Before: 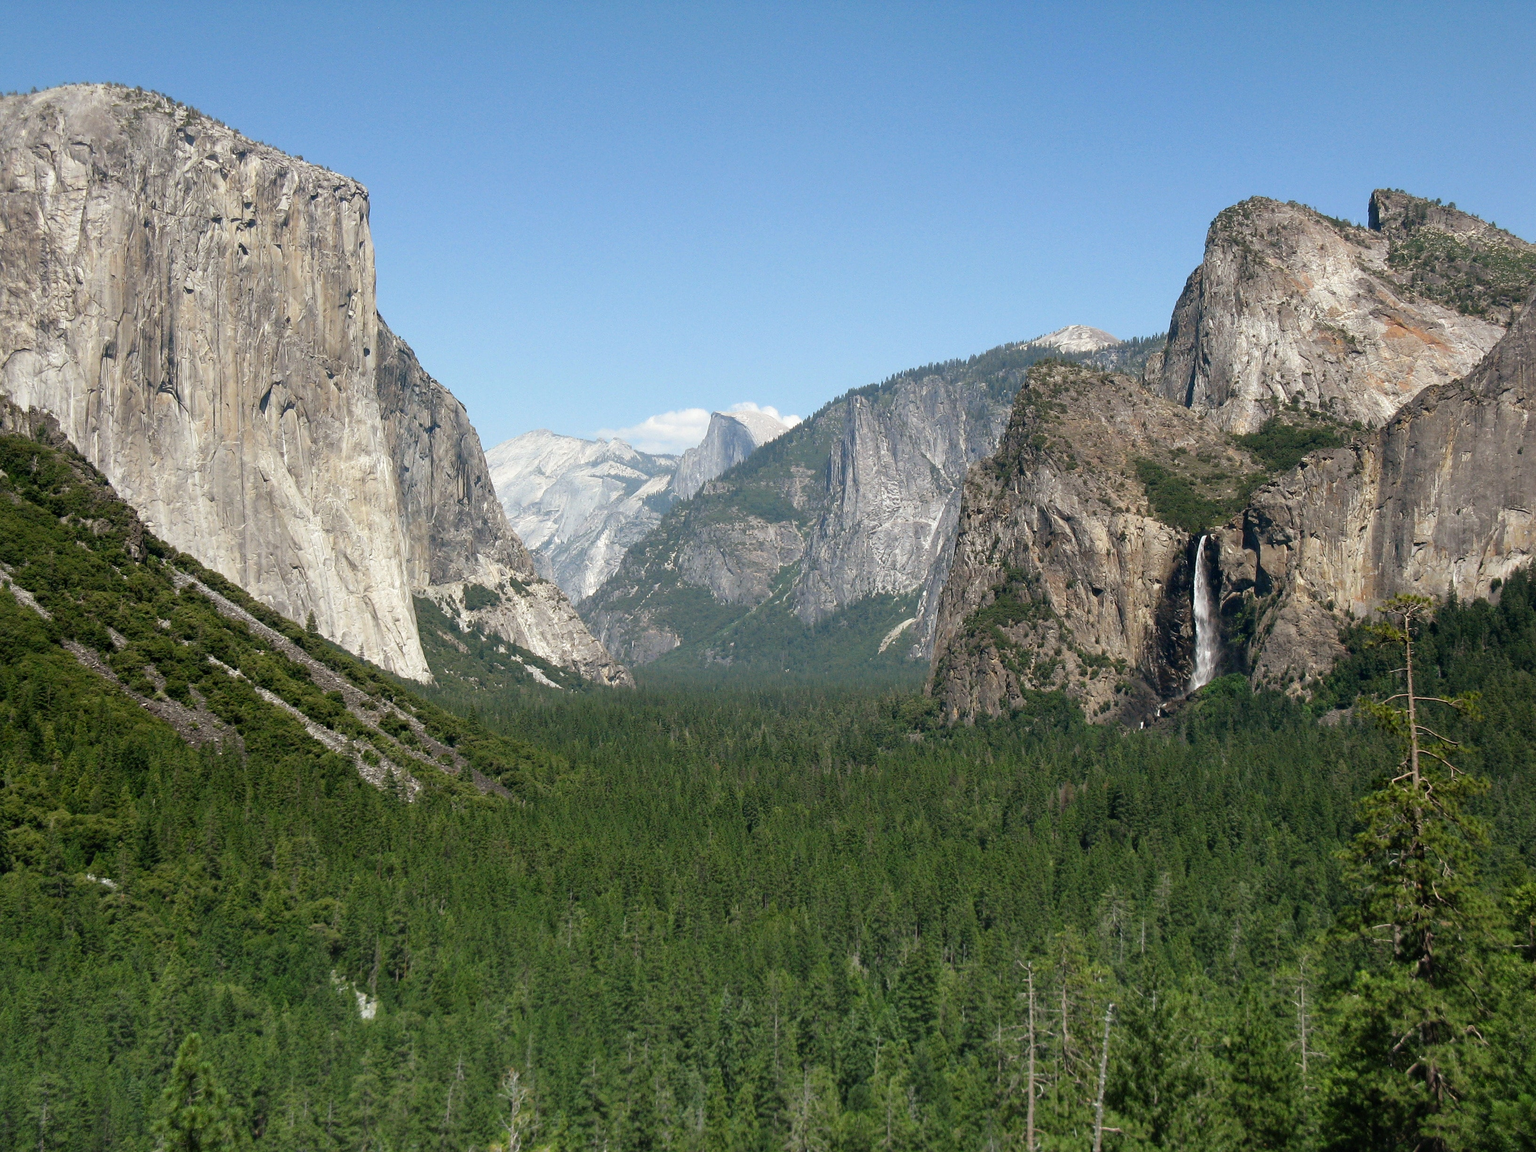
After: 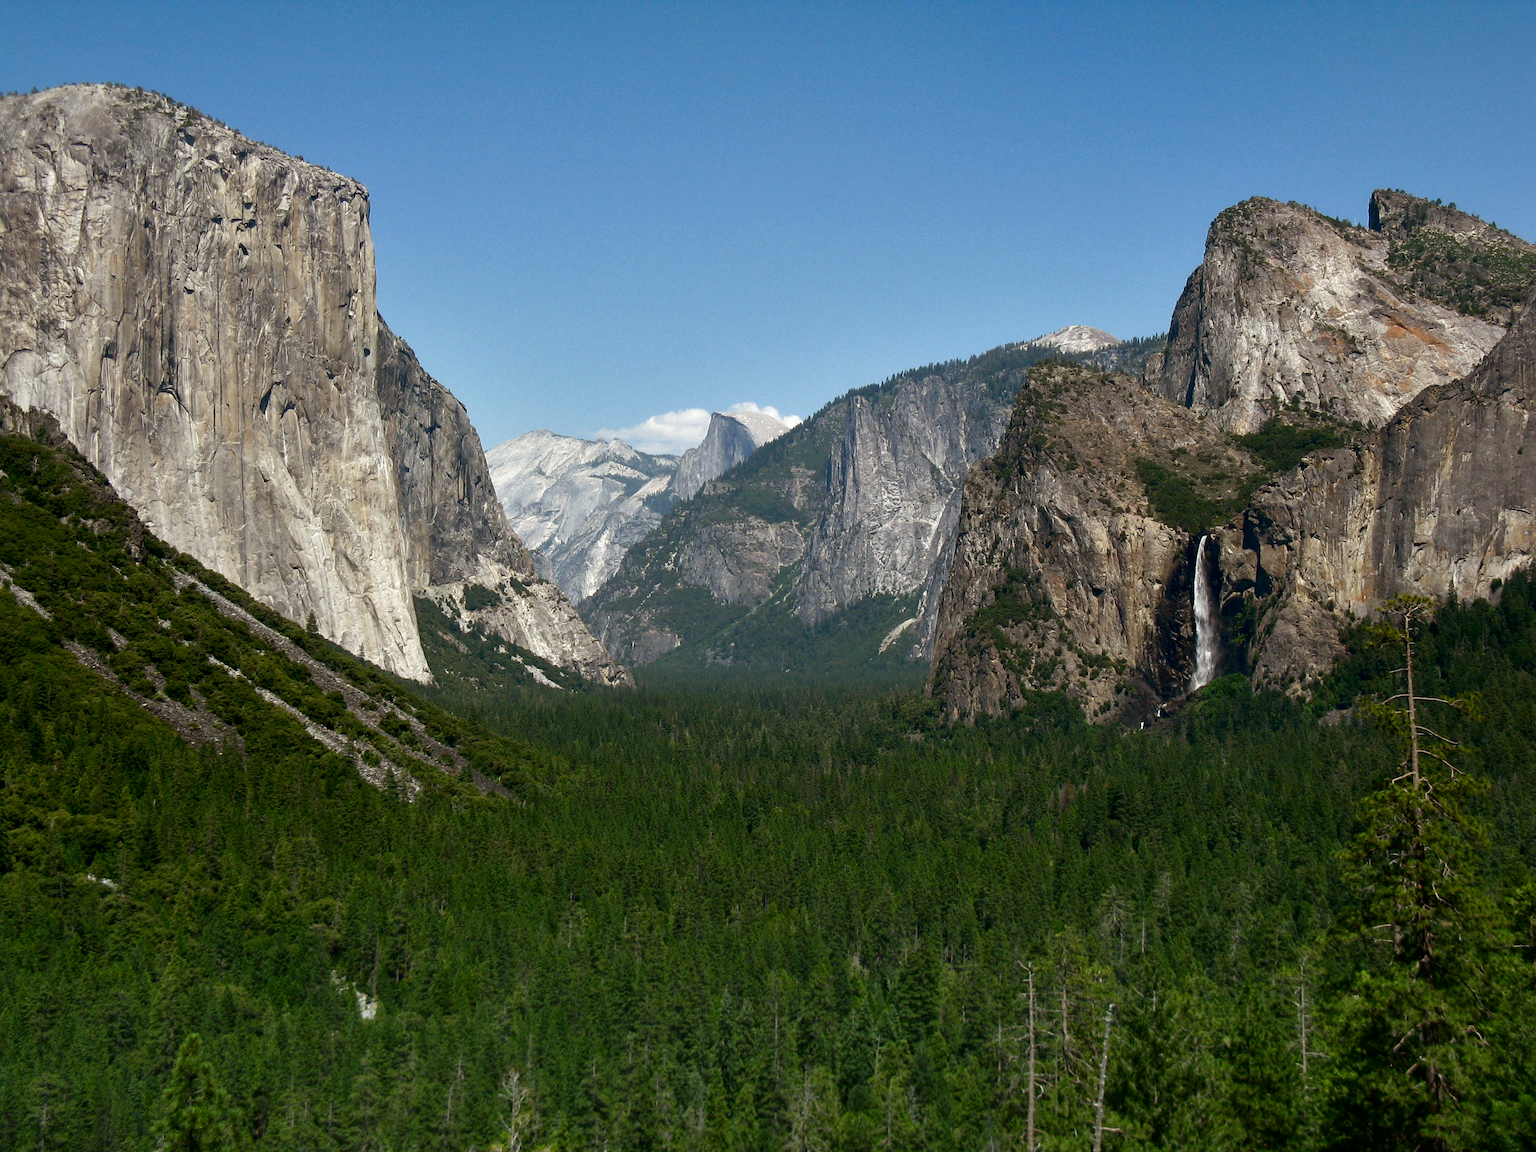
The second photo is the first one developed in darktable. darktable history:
contrast brightness saturation: brightness -0.2, saturation 0.08
shadows and highlights: shadows 12, white point adjustment 1.2, soften with gaussian
